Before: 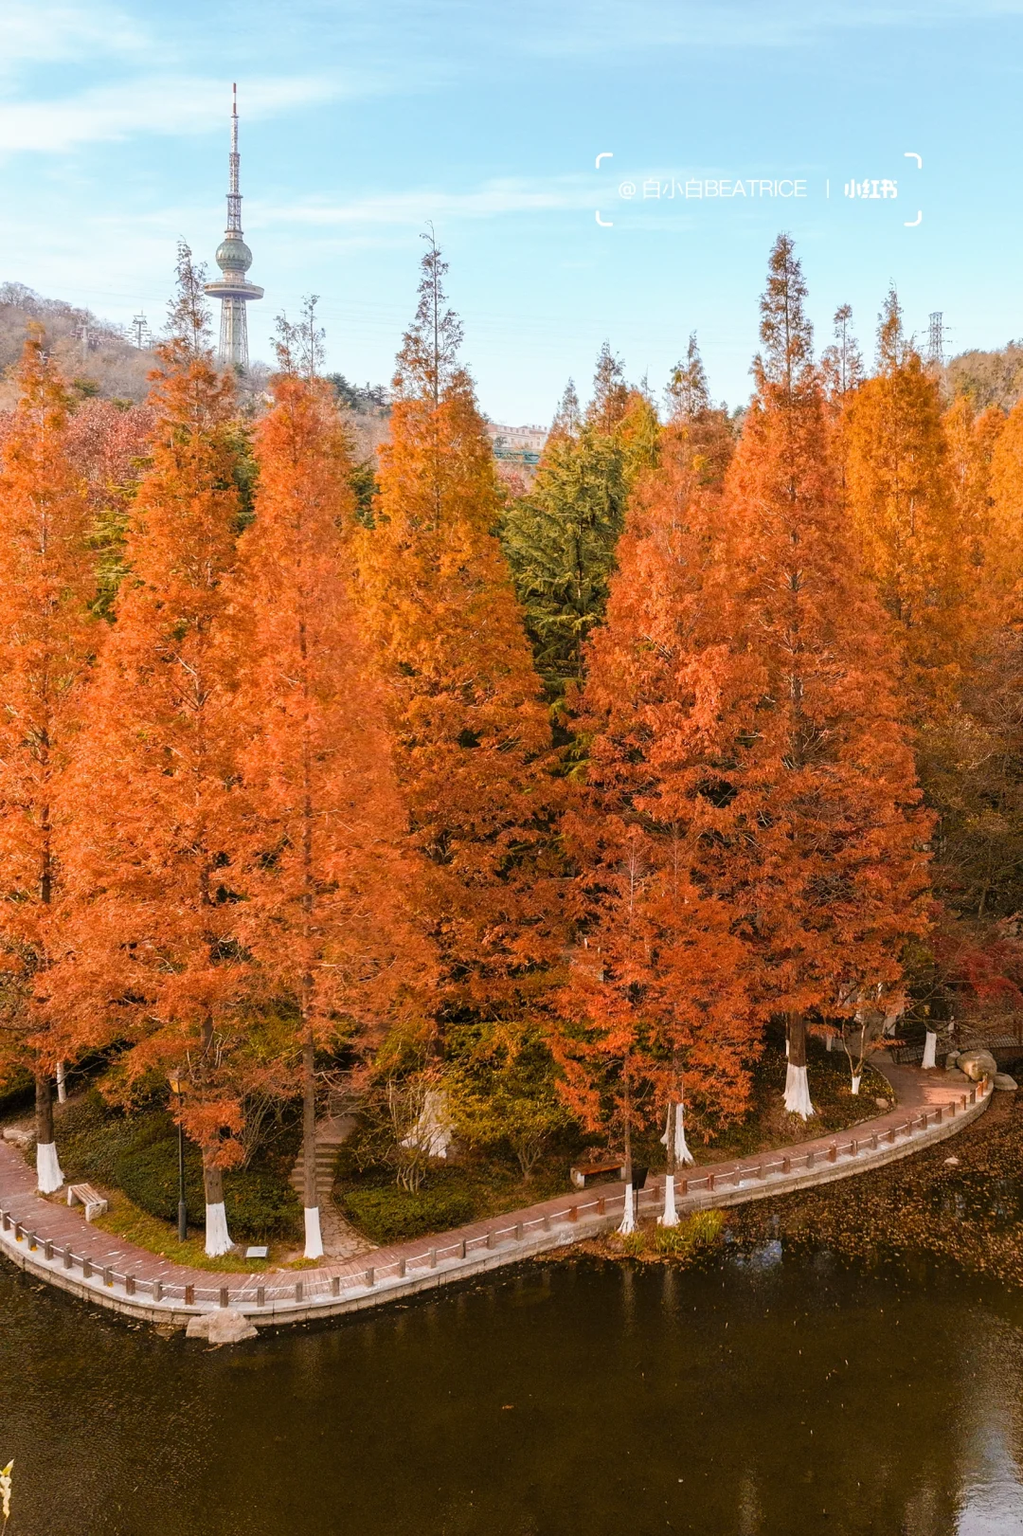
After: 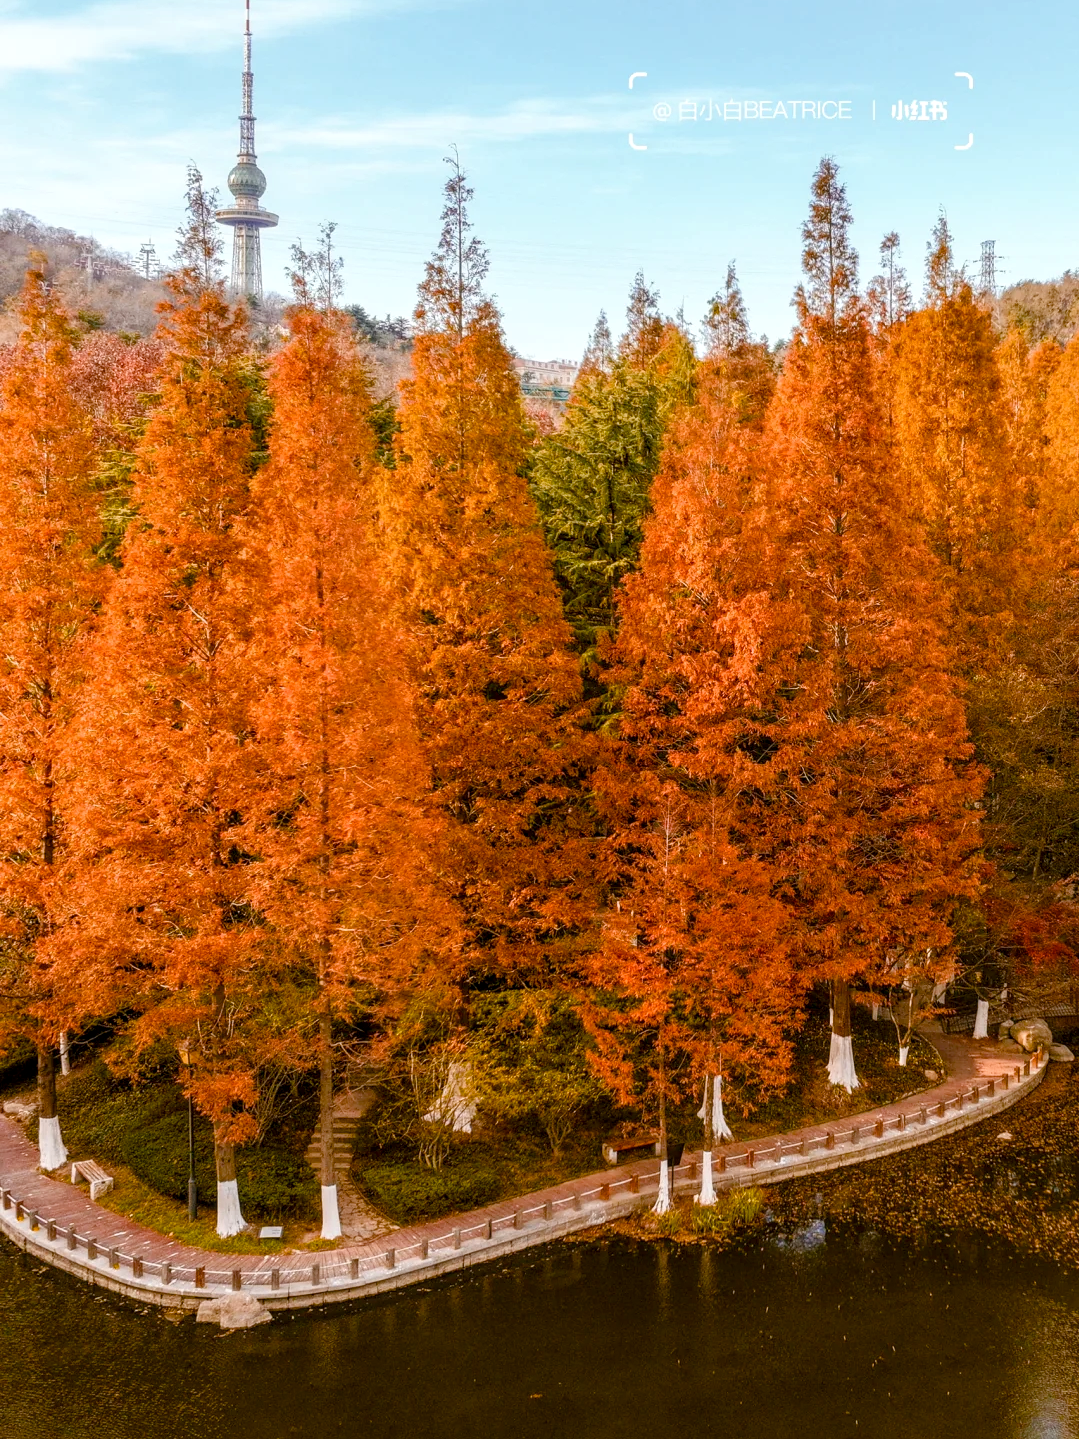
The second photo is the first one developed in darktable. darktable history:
color balance rgb: perceptual saturation grading › global saturation 20%, perceptual saturation grading › highlights -25%, perceptual saturation grading › shadows 50%
local contrast: on, module defaults
crop and rotate: top 5.609%, bottom 5.609%
